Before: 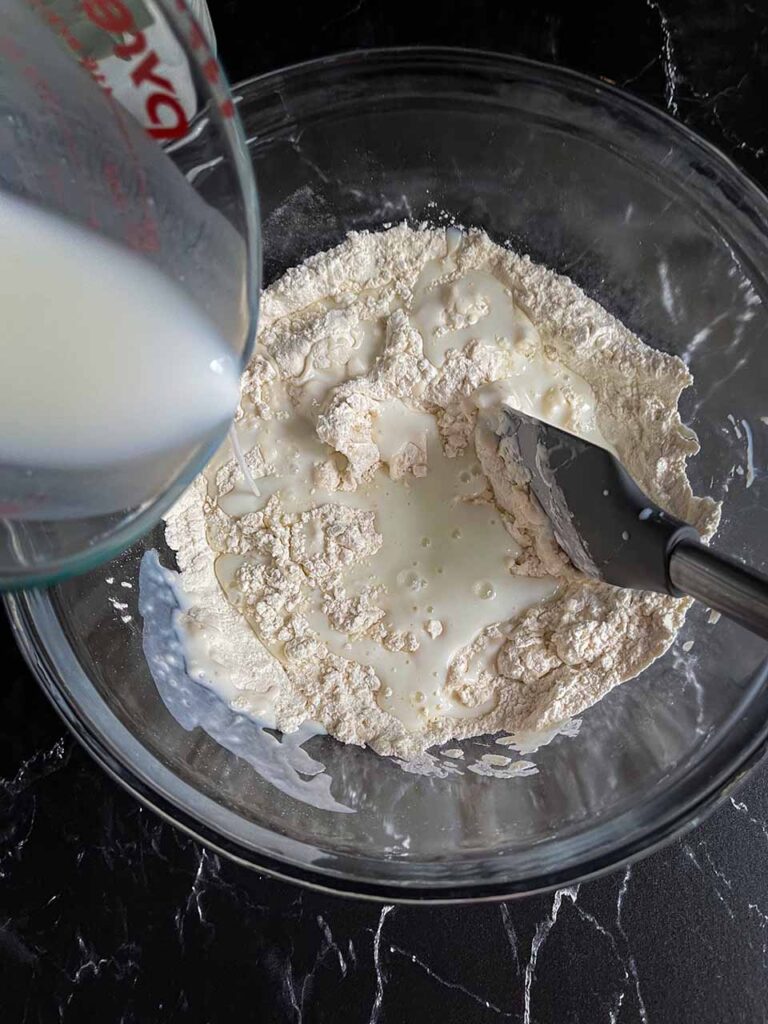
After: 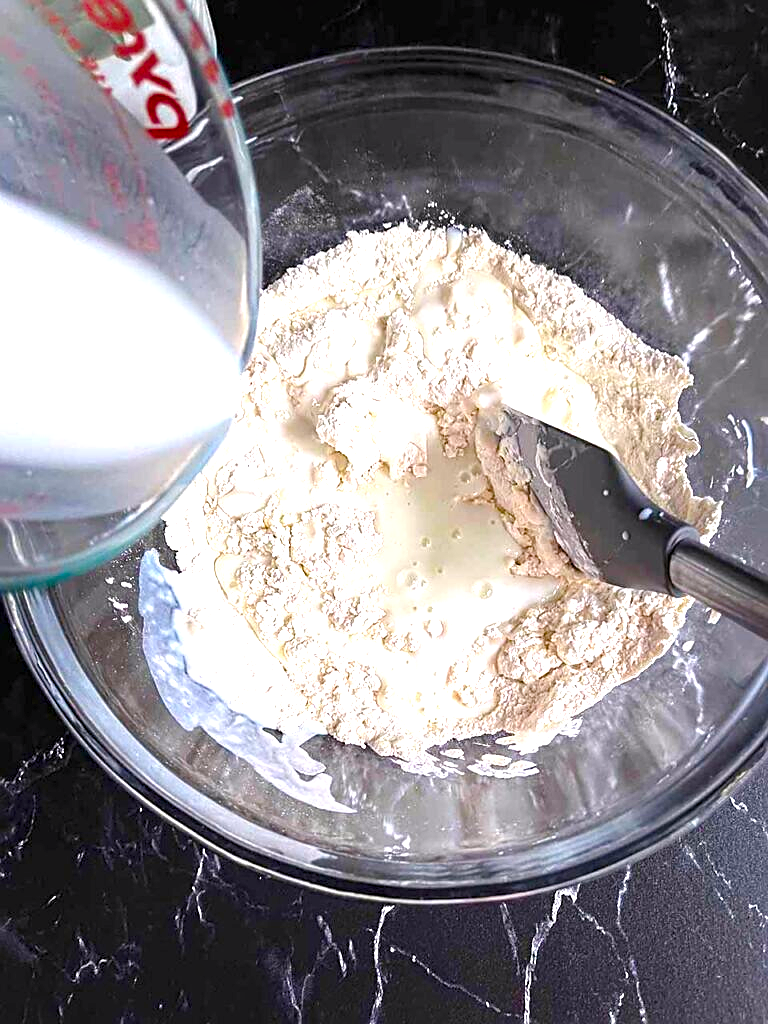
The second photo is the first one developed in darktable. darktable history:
color calibration: illuminant custom, x 0.347, y 0.366, temperature 4957.24 K
exposure: black level correction 0, exposure 1.444 EV, compensate highlight preservation false
tone equalizer: on, module defaults
sharpen: on, module defaults
color balance rgb: perceptual saturation grading › global saturation 20%, perceptual saturation grading › highlights -14.407%, perceptual saturation grading › shadows 50.083%
